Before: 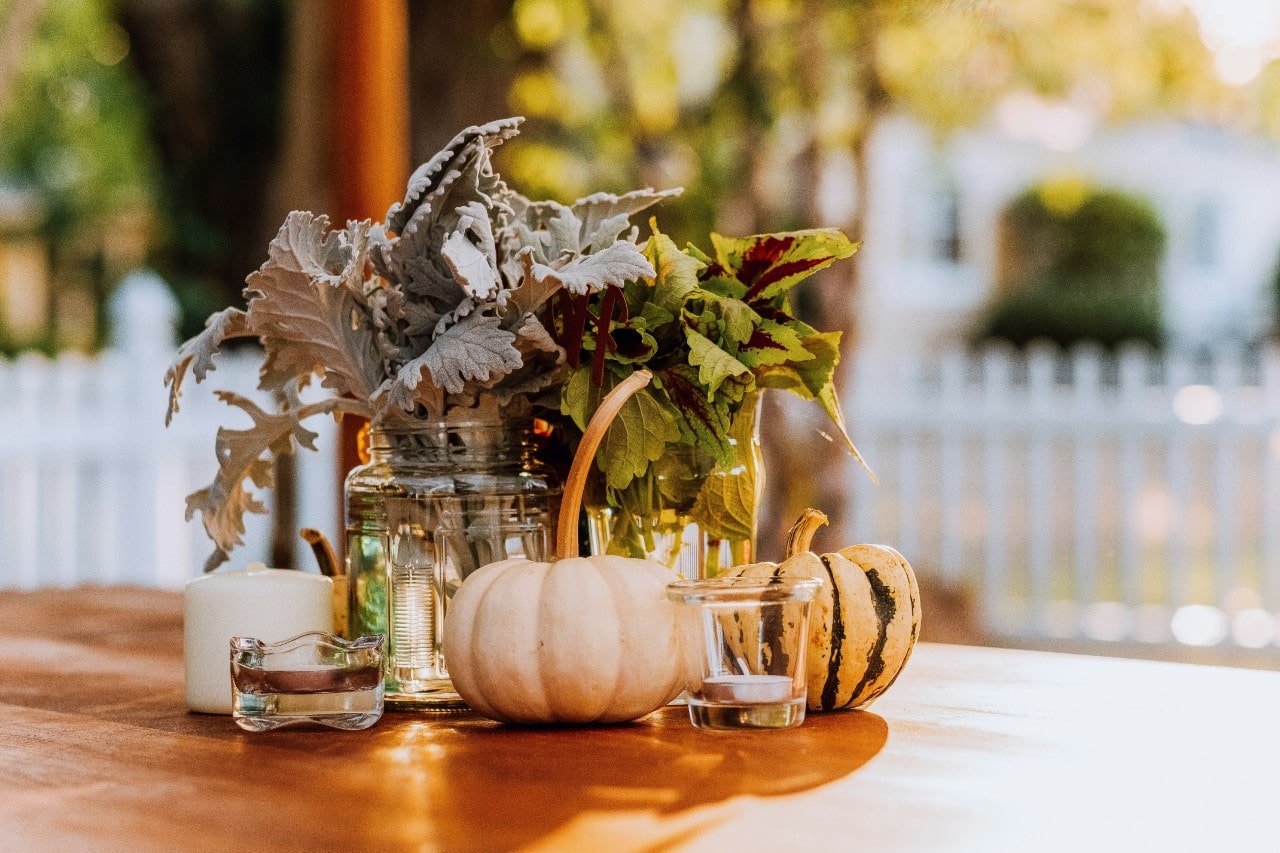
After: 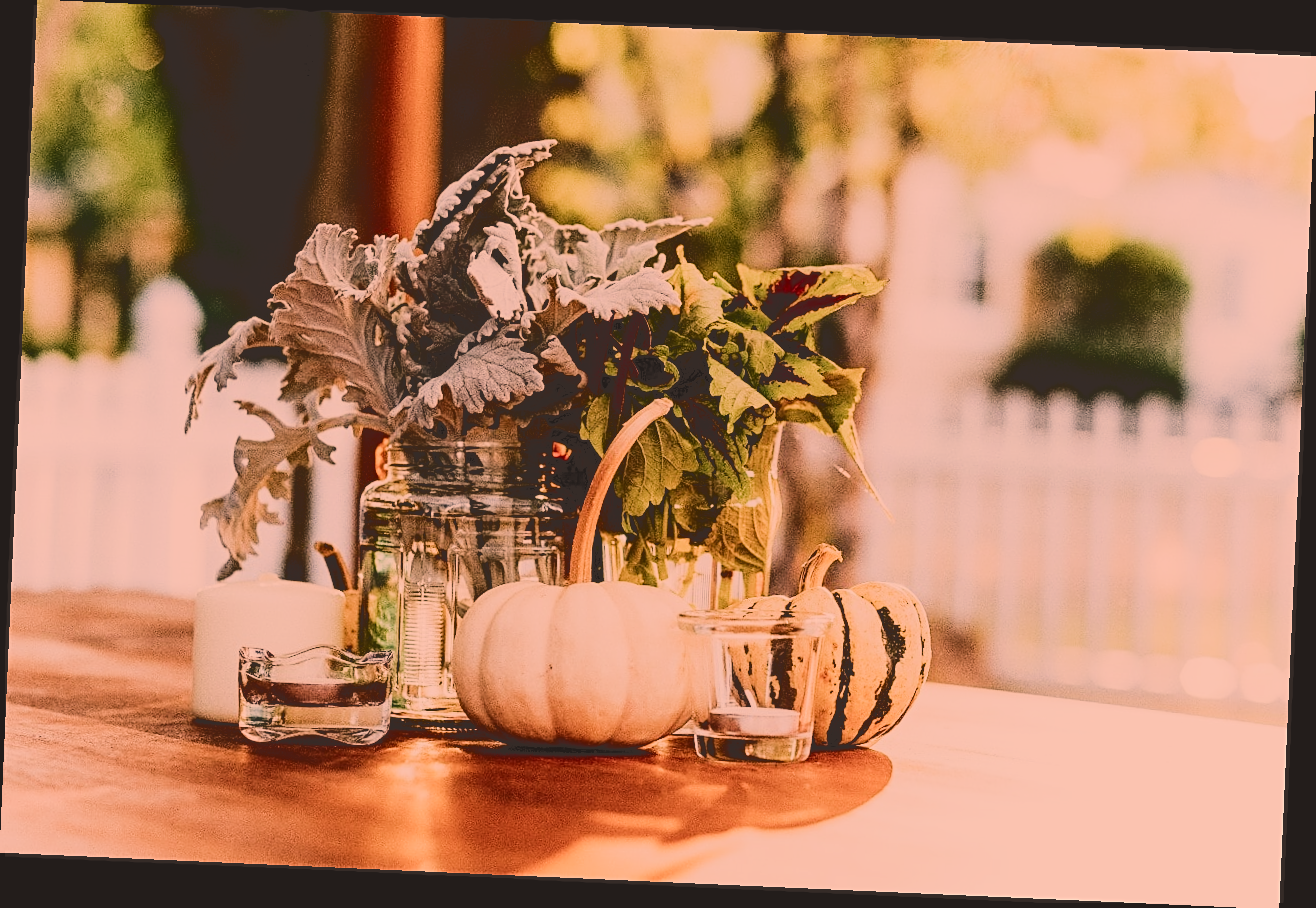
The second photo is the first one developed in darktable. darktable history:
crop and rotate: angle -2.54°
sharpen: on, module defaults
color correction: highlights a* 22.6, highlights b* 21.97
contrast brightness saturation: saturation -0.057
tone curve: curves: ch0 [(0, 0) (0.003, 0.185) (0.011, 0.185) (0.025, 0.187) (0.044, 0.185) (0.069, 0.185) (0.1, 0.18) (0.136, 0.18) (0.177, 0.179) (0.224, 0.202) (0.277, 0.252) (0.335, 0.343) (0.399, 0.452) (0.468, 0.553) (0.543, 0.643) (0.623, 0.717) (0.709, 0.778) (0.801, 0.82) (0.898, 0.856) (1, 1)], color space Lab, independent channels, preserve colors none
filmic rgb: black relative exposure -7.65 EV, white relative exposure 4.56 EV, hardness 3.61, contrast 1.051, preserve chrominance RGB euclidean norm (legacy), color science v4 (2020)
